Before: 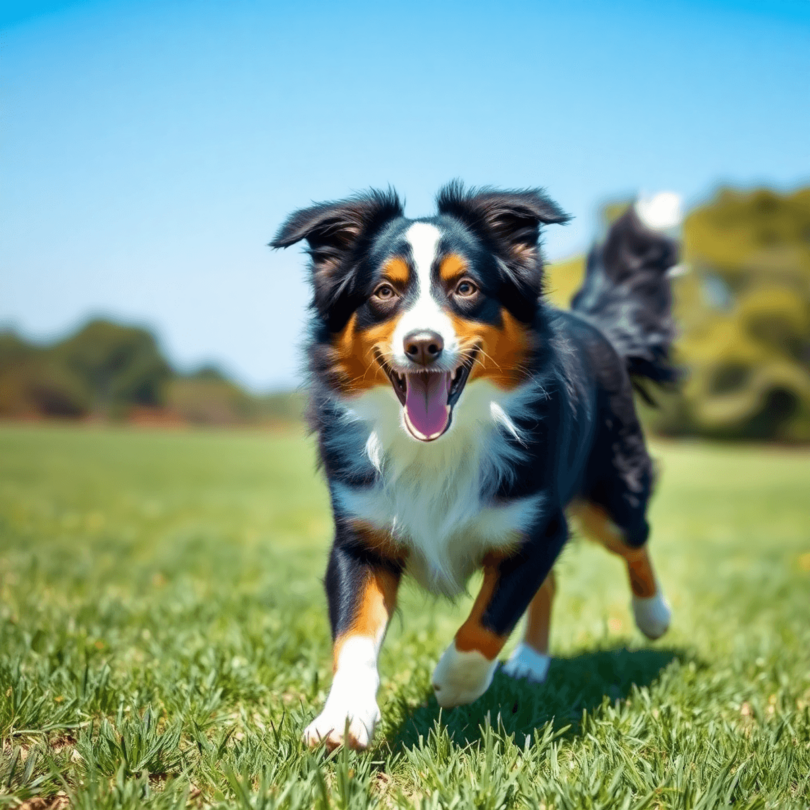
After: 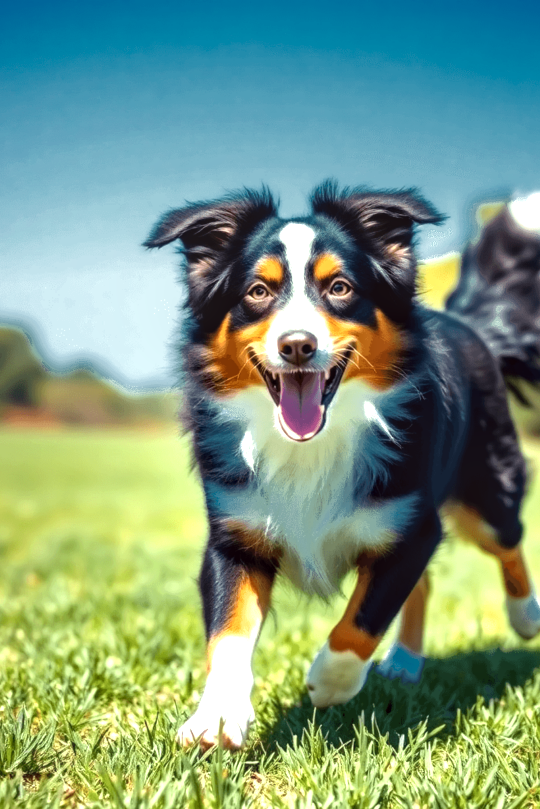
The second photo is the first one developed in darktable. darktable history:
color correction: highlights a* -0.893, highlights b* 4.62, shadows a* 3.59
tone equalizer: -8 EV -0.762 EV, -7 EV -0.728 EV, -6 EV -0.587 EV, -5 EV -0.41 EV, -3 EV 0.395 EV, -2 EV 0.6 EV, -1 EV 0.696 EV, +0 EV 0.759 EV
color zones: curves: ch0 [(0, 0.497) (0.143, 0.5) (0.286, 0.5) (0.429, 0.483) (0.571, 0.116) (0.714, -0.006) (0.857, 0.28) (1, 0.497)]
crop and rotate: left 15.567%, right 17.738%
local contrast: on, module defaults
